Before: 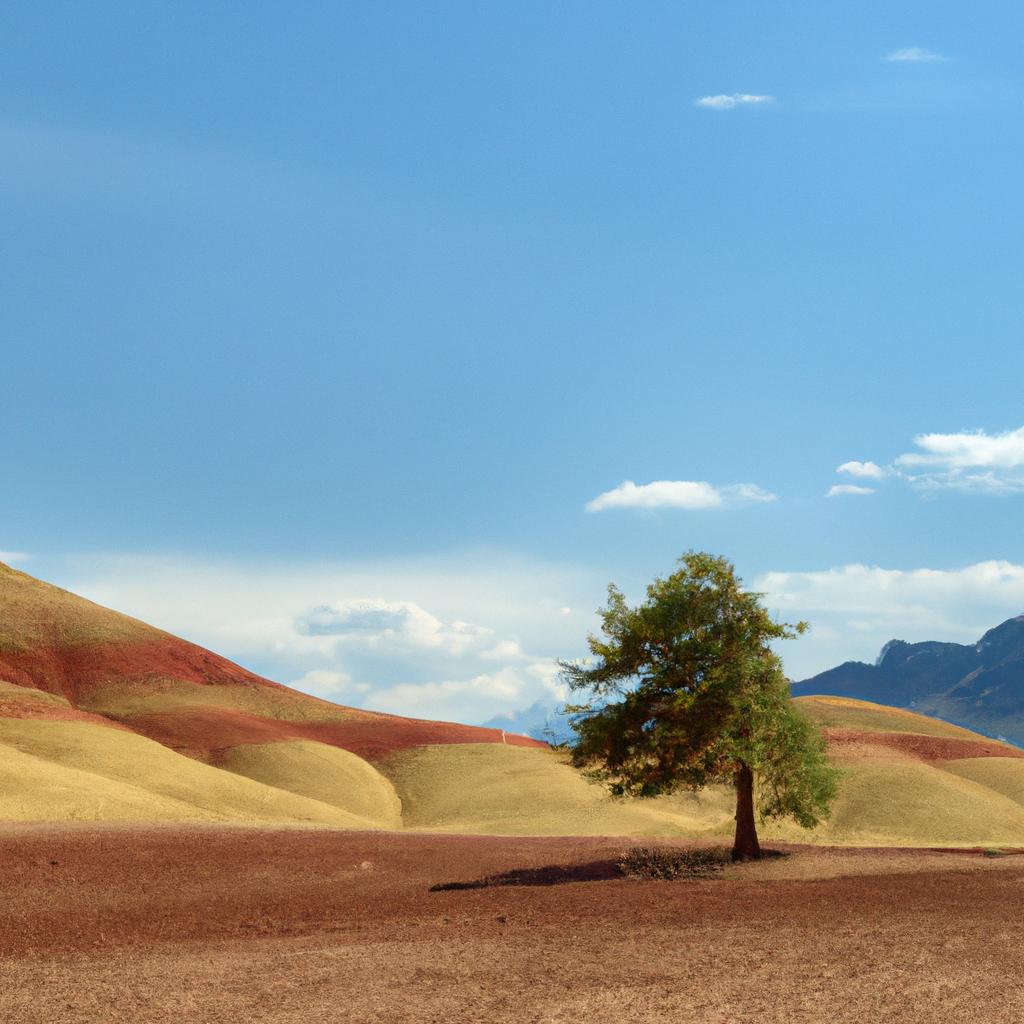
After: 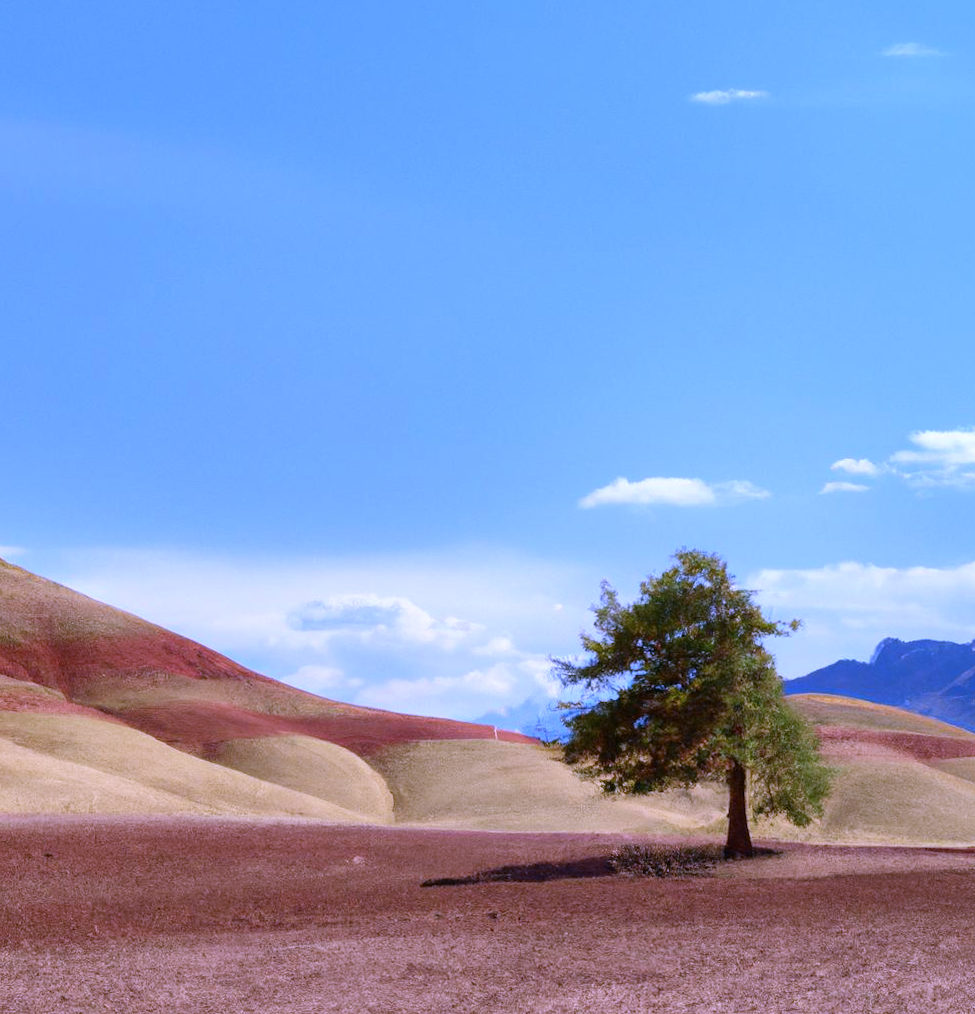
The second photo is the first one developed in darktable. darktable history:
rotate and perspective: rotation 0.192°, lens shift (horizontal) -0.015, crop left 0.005, crop right 0.996, crop top 0.006, crop bottom 0.99
crop: right 4.126%, bottom 0.031%
white balance: red 0.98, blue 1.61
